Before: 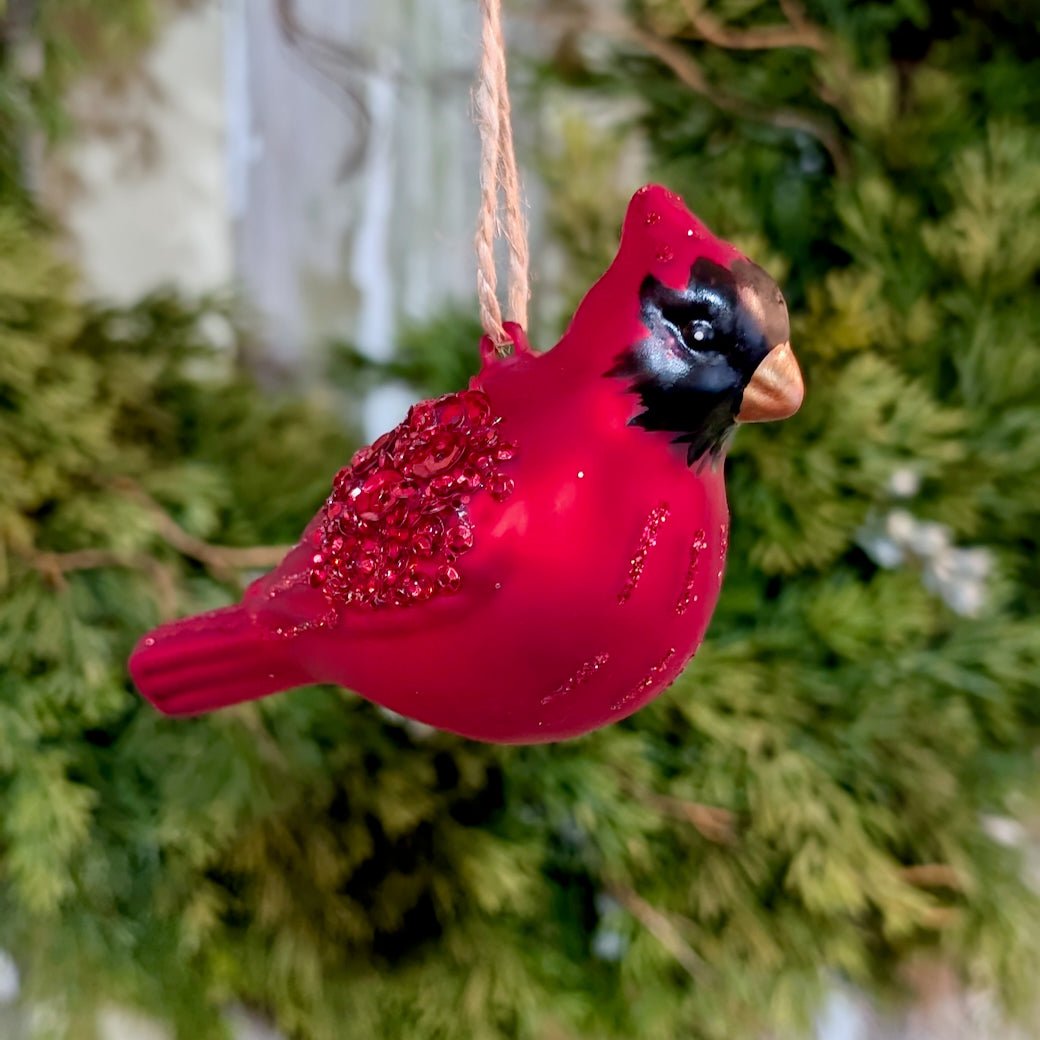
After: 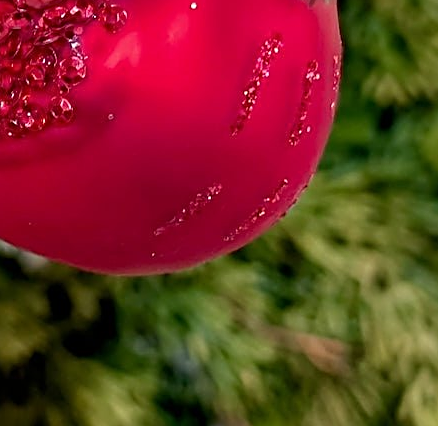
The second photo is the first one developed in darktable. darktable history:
crop: left 37.221%, top 45.169%, right 20.63%, bottom 13.777%
sharpen: on, module defaults
